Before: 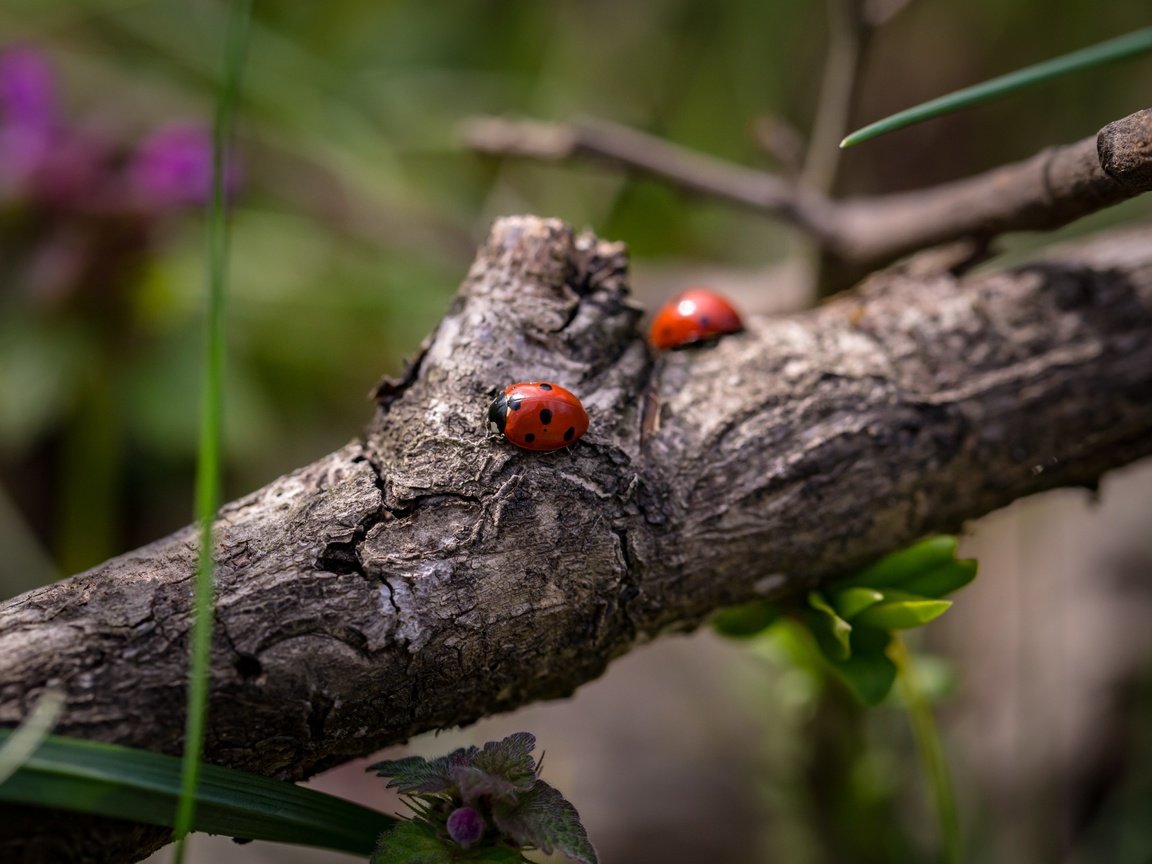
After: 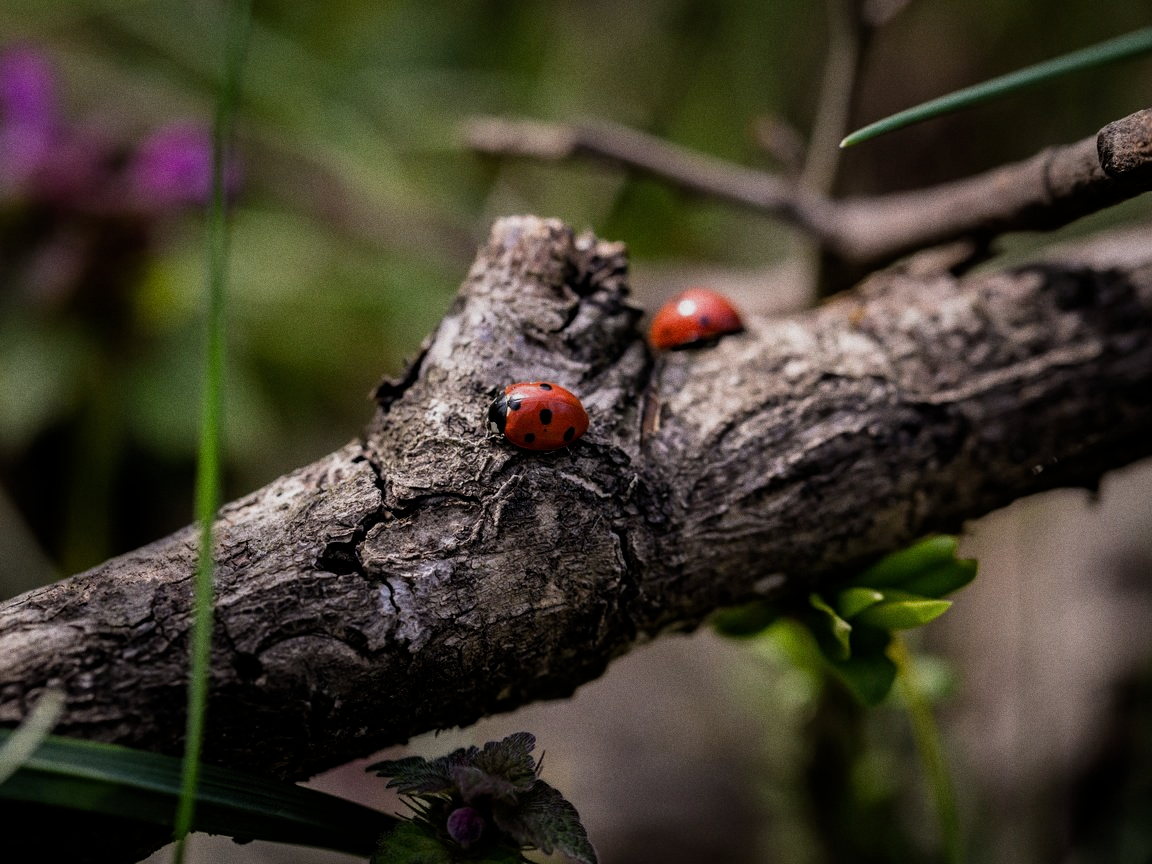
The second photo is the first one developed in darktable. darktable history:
grain: coarseness 0.09 ISO
filmic rgb: middle gray luminance 21.73%, black relative exposure -14 EV, white relative exposure 2.96 EV, threshold 6 EV, target black luminance 0%, hardness 8.81, latitude 59.69%, contrast 1.208, highlights saturation mix 5%, shadows ↔ highlights balance 41.6%, add noise in highlights 0, color science v3 (2019), use custom middle-gray values true, iterations of high-quality reconstruction 0, contrast in highlights soft, enable highlight reconstruction true
